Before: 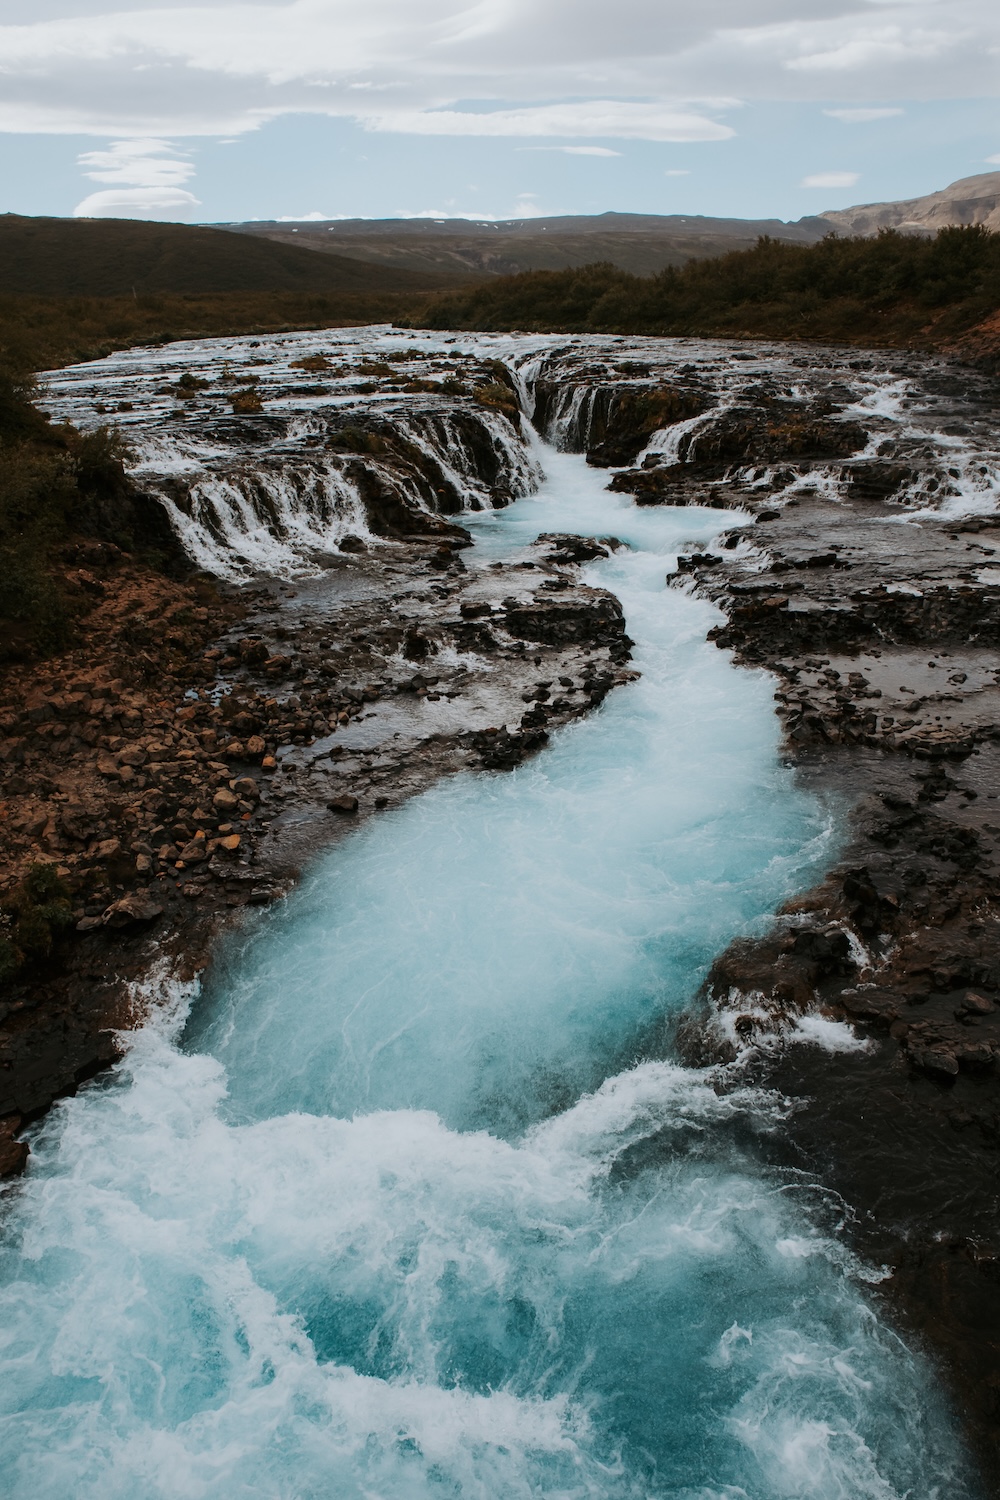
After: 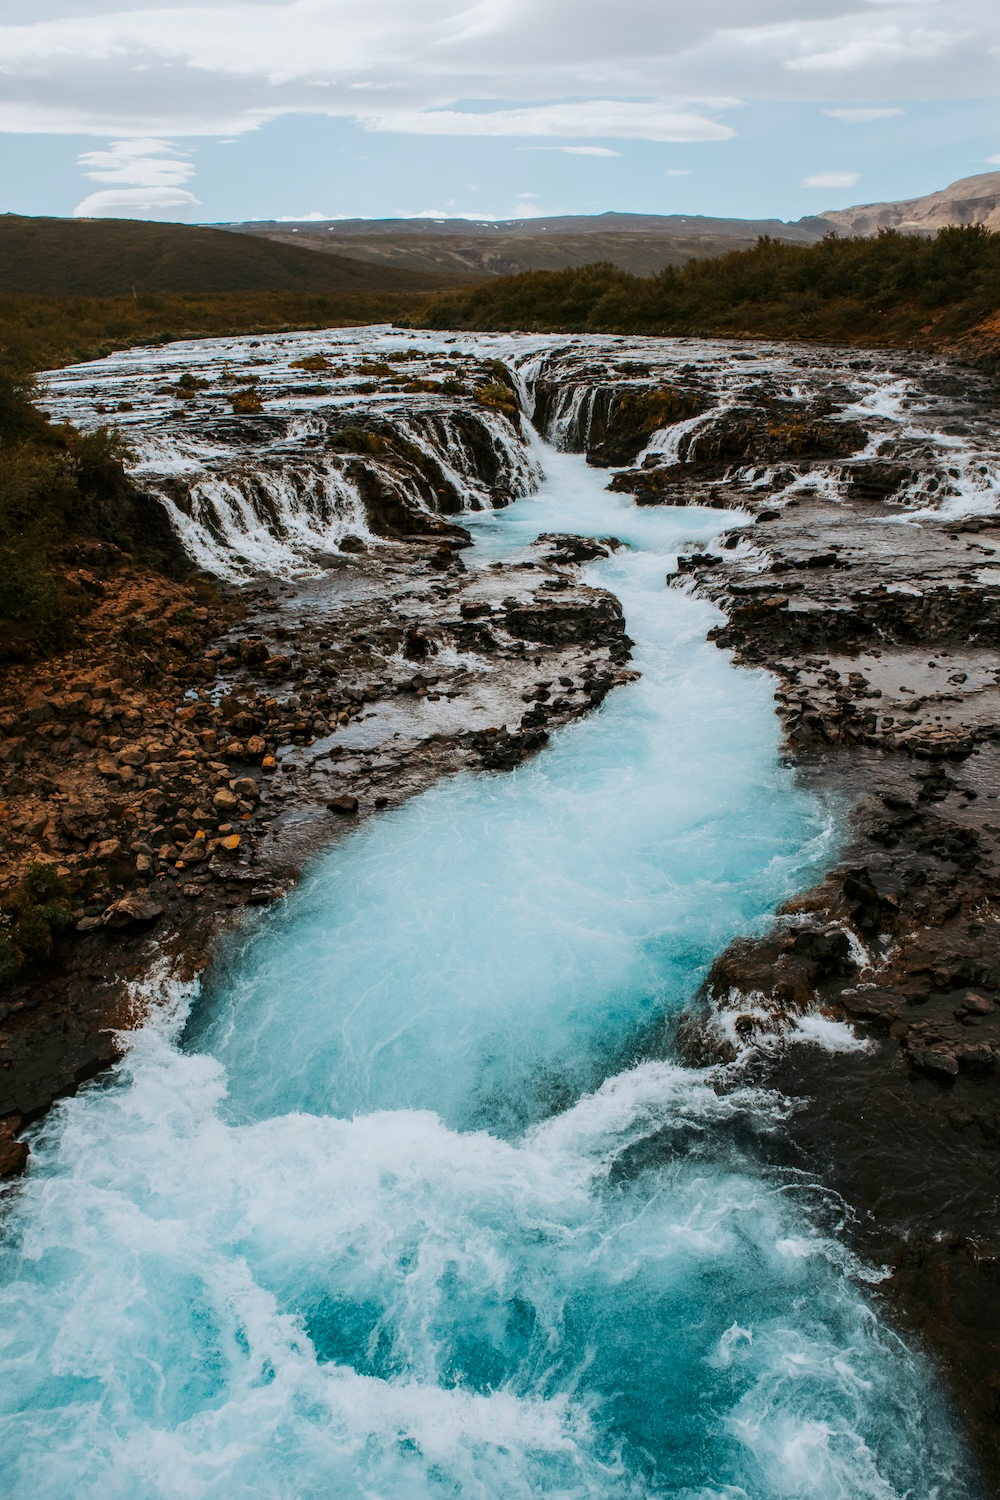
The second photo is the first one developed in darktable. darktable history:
color balance rgb: perceptual saturation grading › global saturation 31.117%, perceptual brilliance grading › mid-tones 9.479%, perceptual brilliance grading › shadows 14.513%
contrast brightness saturation: contrast 0.101, brightness 0.015, saturation 0.016
local contrast: on, module defaults
